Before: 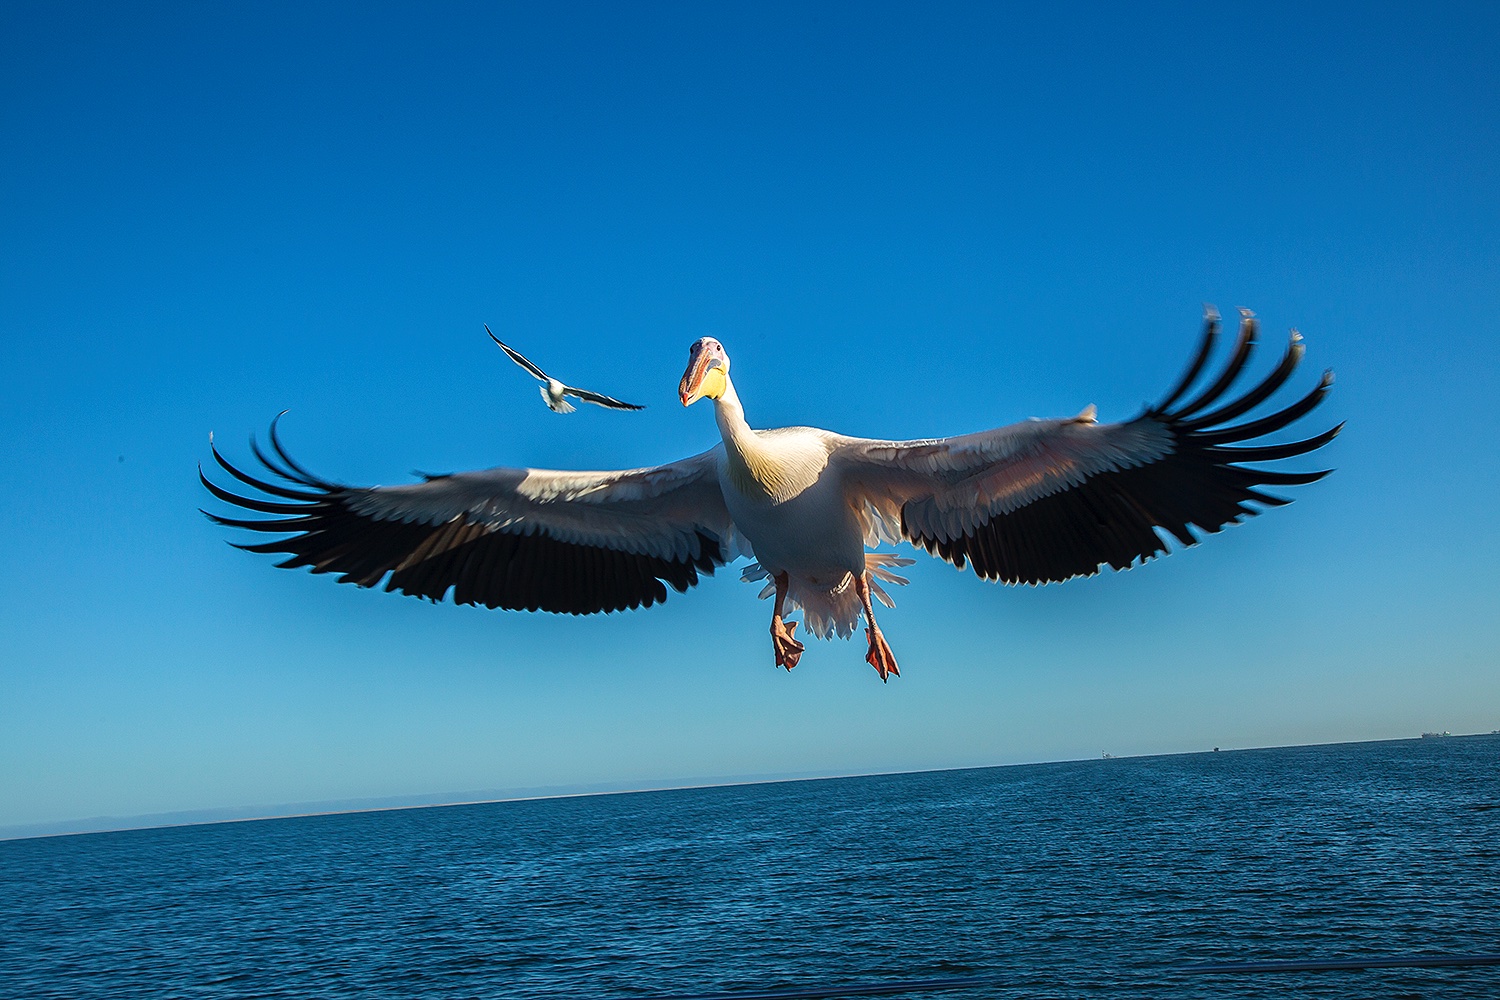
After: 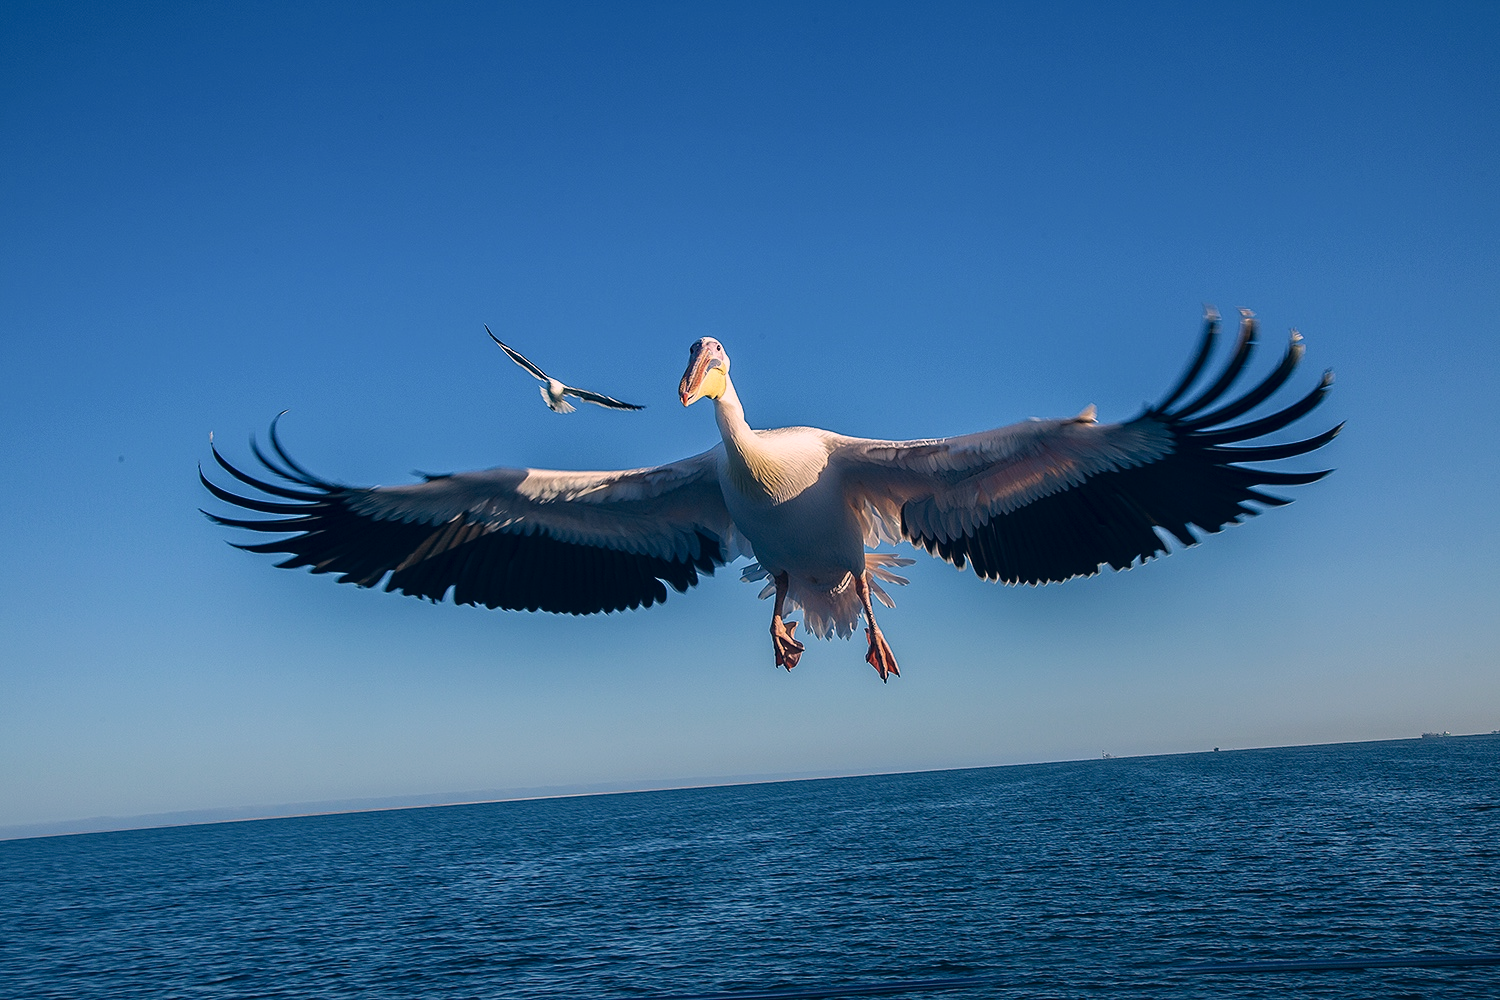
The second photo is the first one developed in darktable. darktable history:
color correction: highlights a* 14.4, highlights b* 6.16, shadows a* -5.5, shadows b* -15.19, saturation 0.828
exposure: exposure -0.156 EV, compensate exposure bias true, compensate highlight preservation false
